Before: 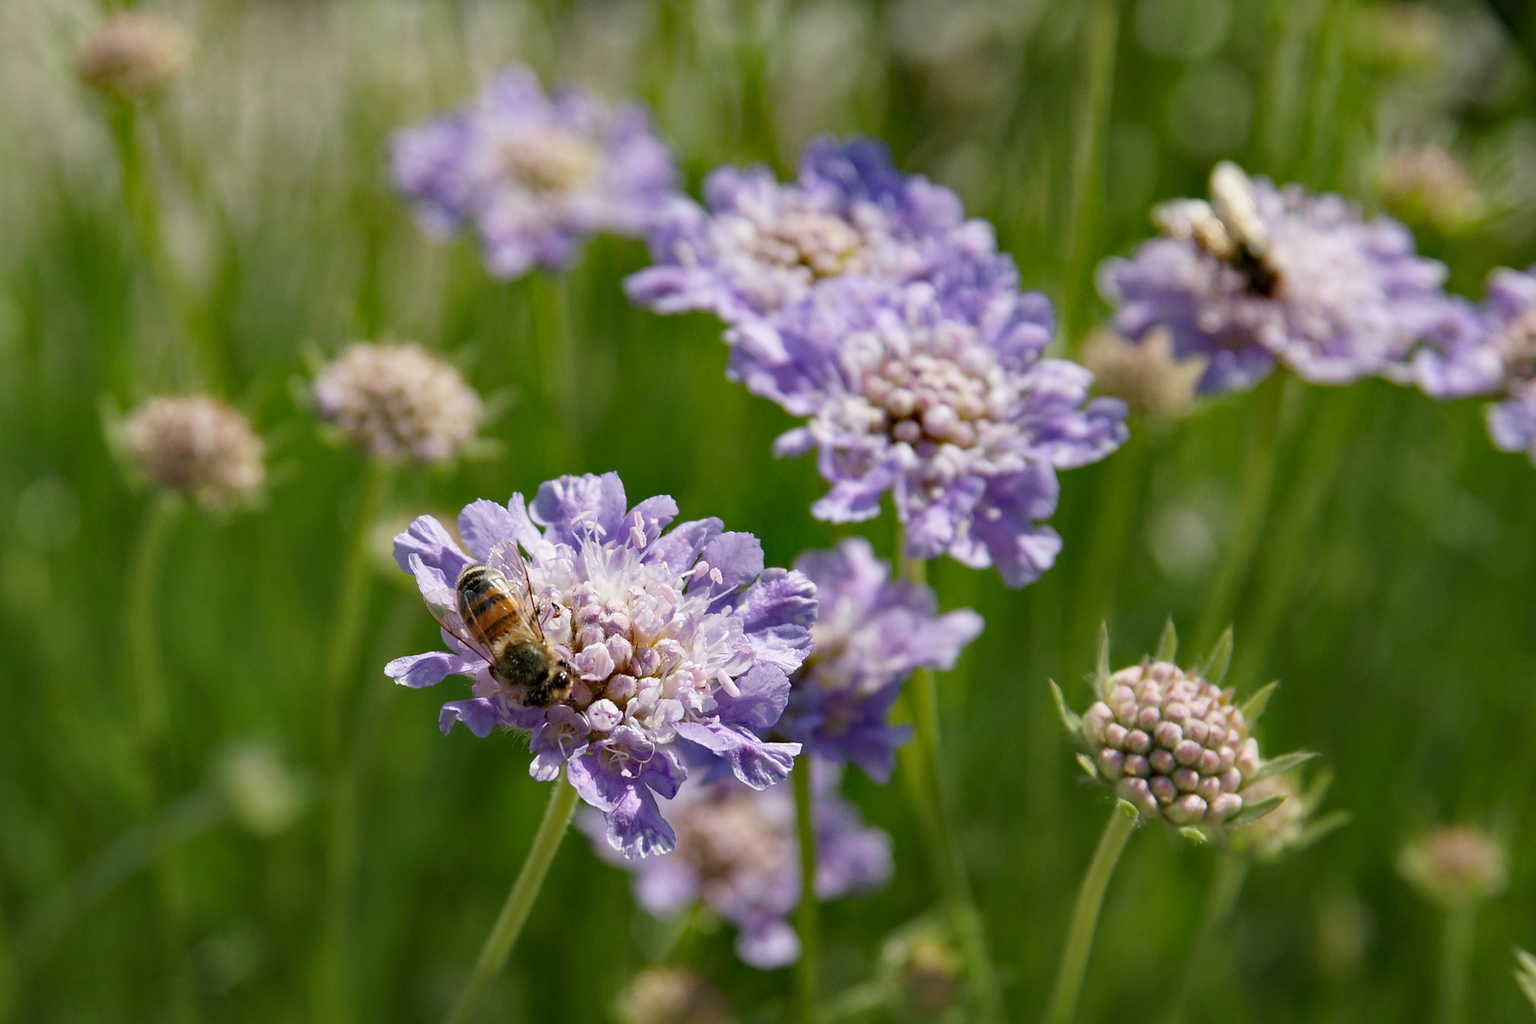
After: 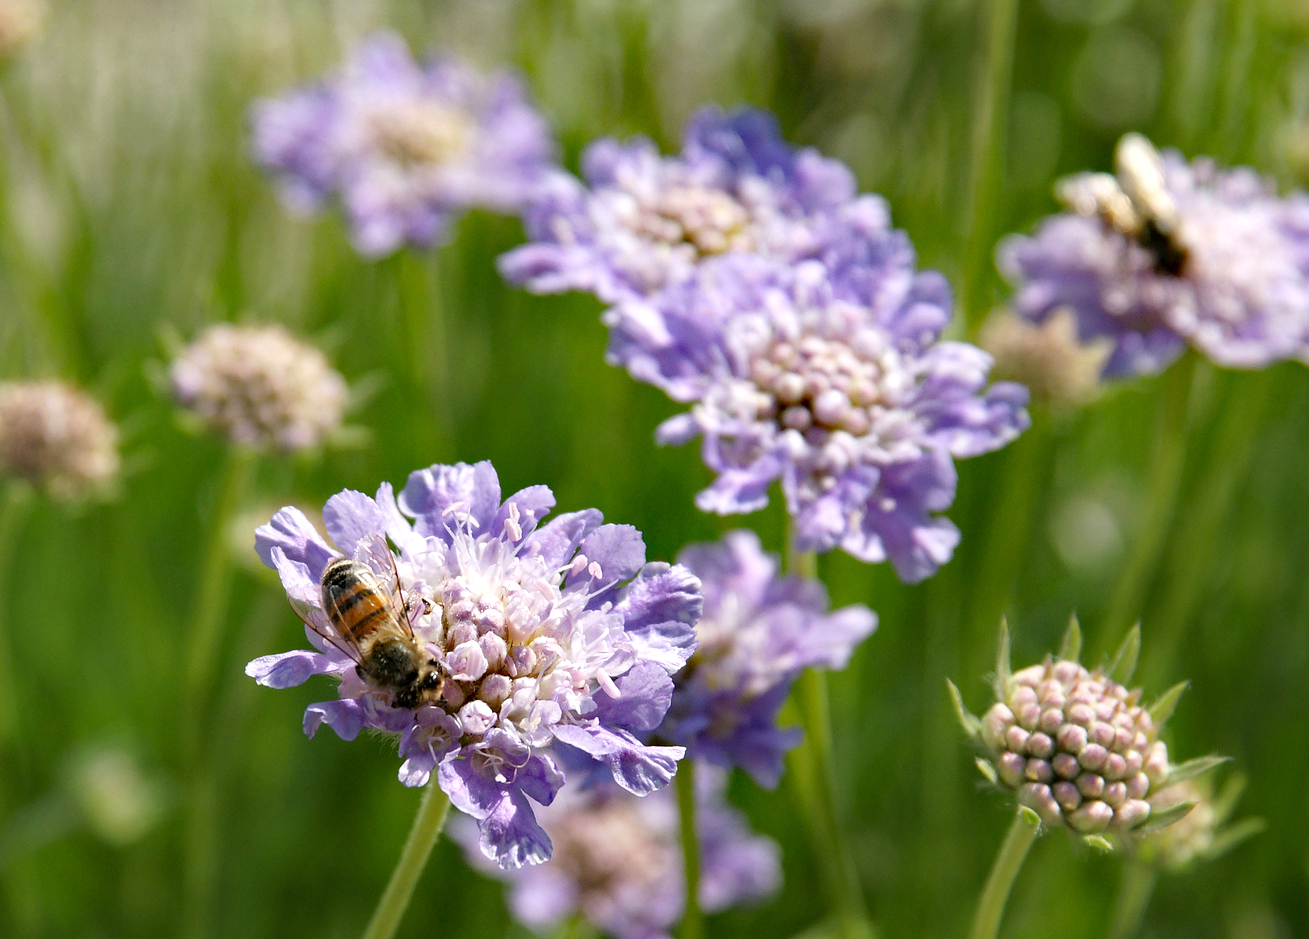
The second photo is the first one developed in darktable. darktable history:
tone equalizer: -8 EV -0.431 EV, -7 EV -0.417 EV, -6 EV -0.309 EV, -5 EV -0.225 EV, -3 EV 0.234 EV, -2 EV 0.355 EV, -1 EV 0.373 EV, +0 EV 0.419 EV
crop: left 9.935%, top 3.505%, right 9.226%, bottom 9.533%
